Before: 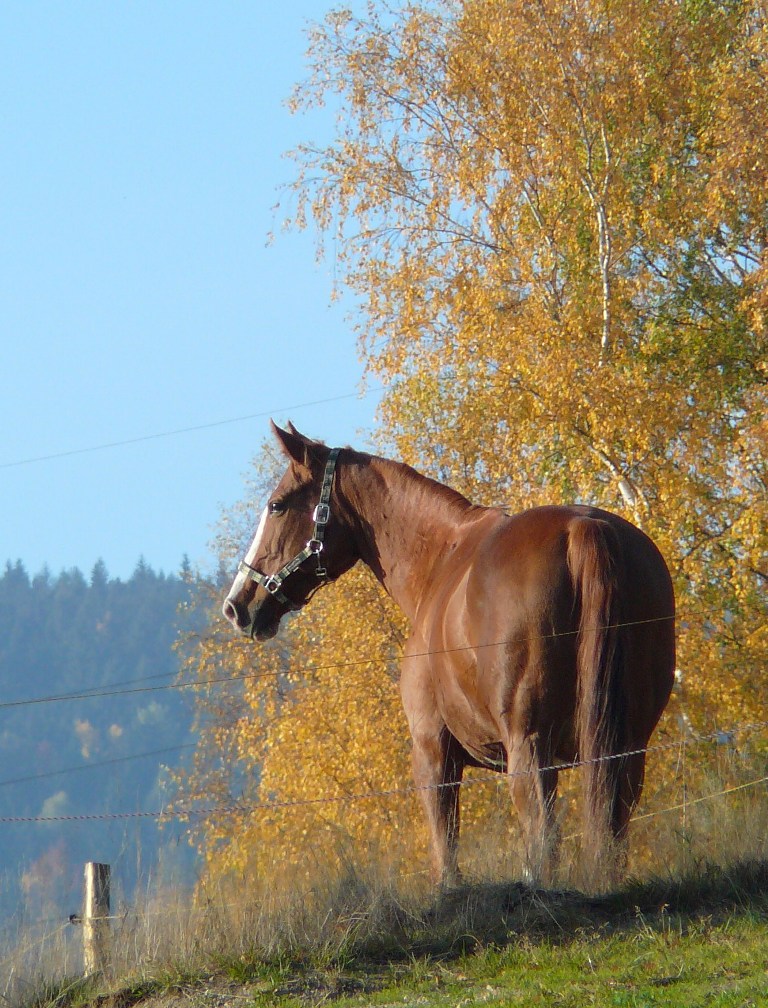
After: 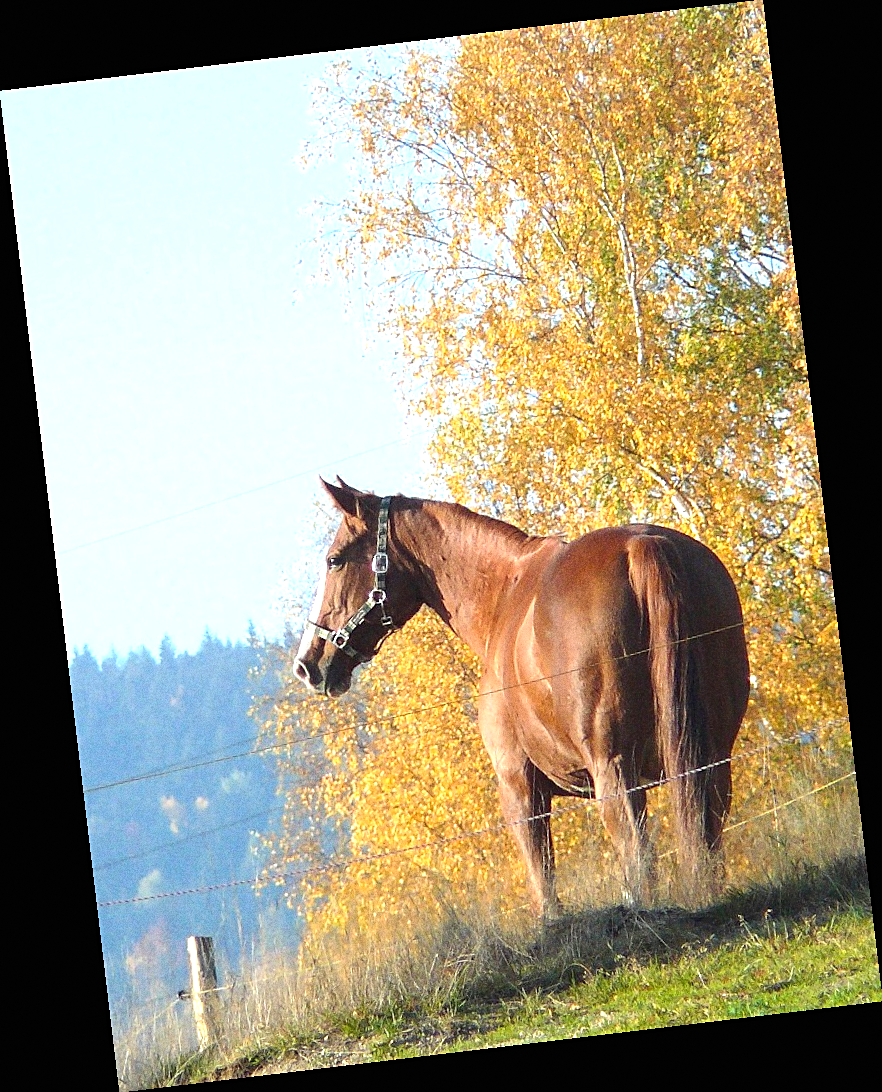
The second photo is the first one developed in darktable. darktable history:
sharpen: on, module defaults
grain: coarseness 11.82 ISO, strength 36.67%, mid-tones bias 74.17%
rotate and perspective: rotation -6.83°, automatic cropping off
exposure: black level correction 0, exposure 1.1 EV, compensate exposure bias true, compensate highlight preservation false
